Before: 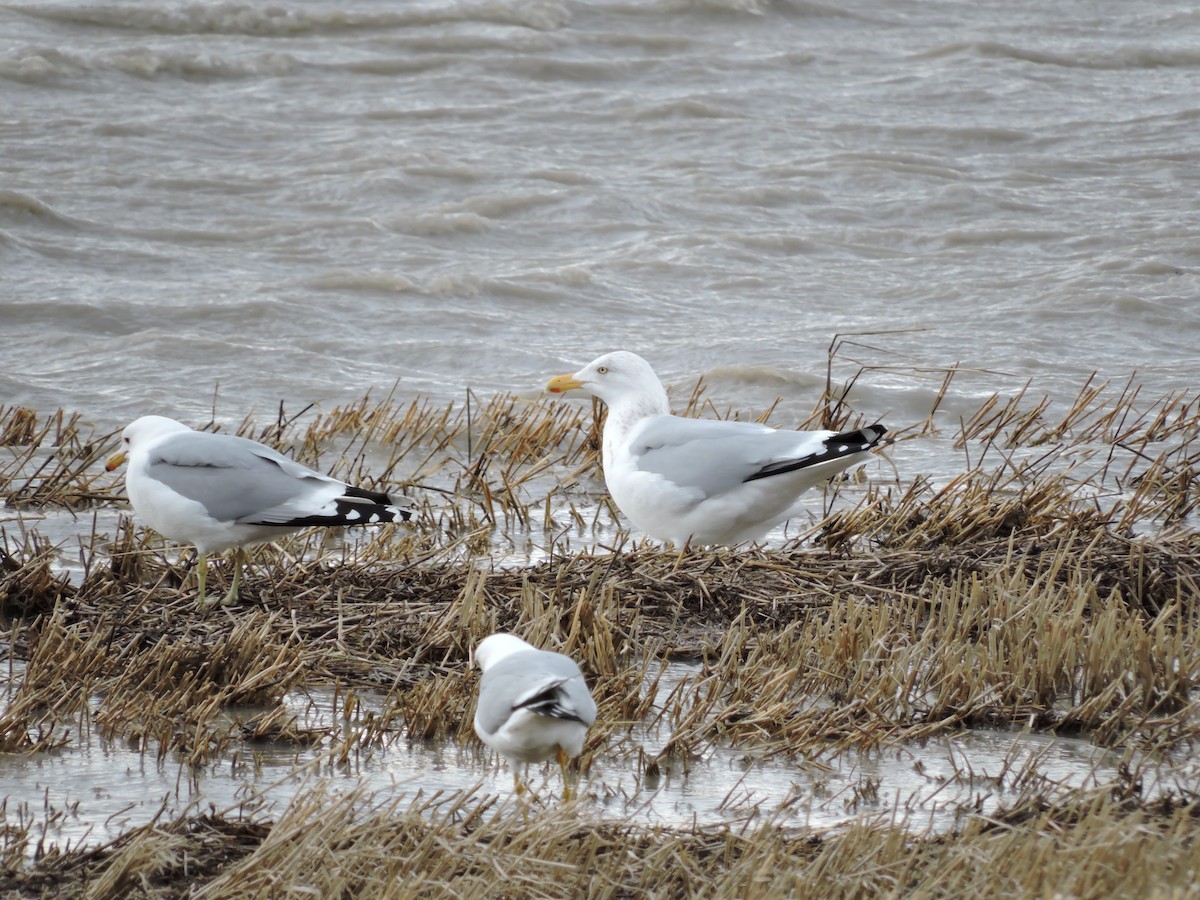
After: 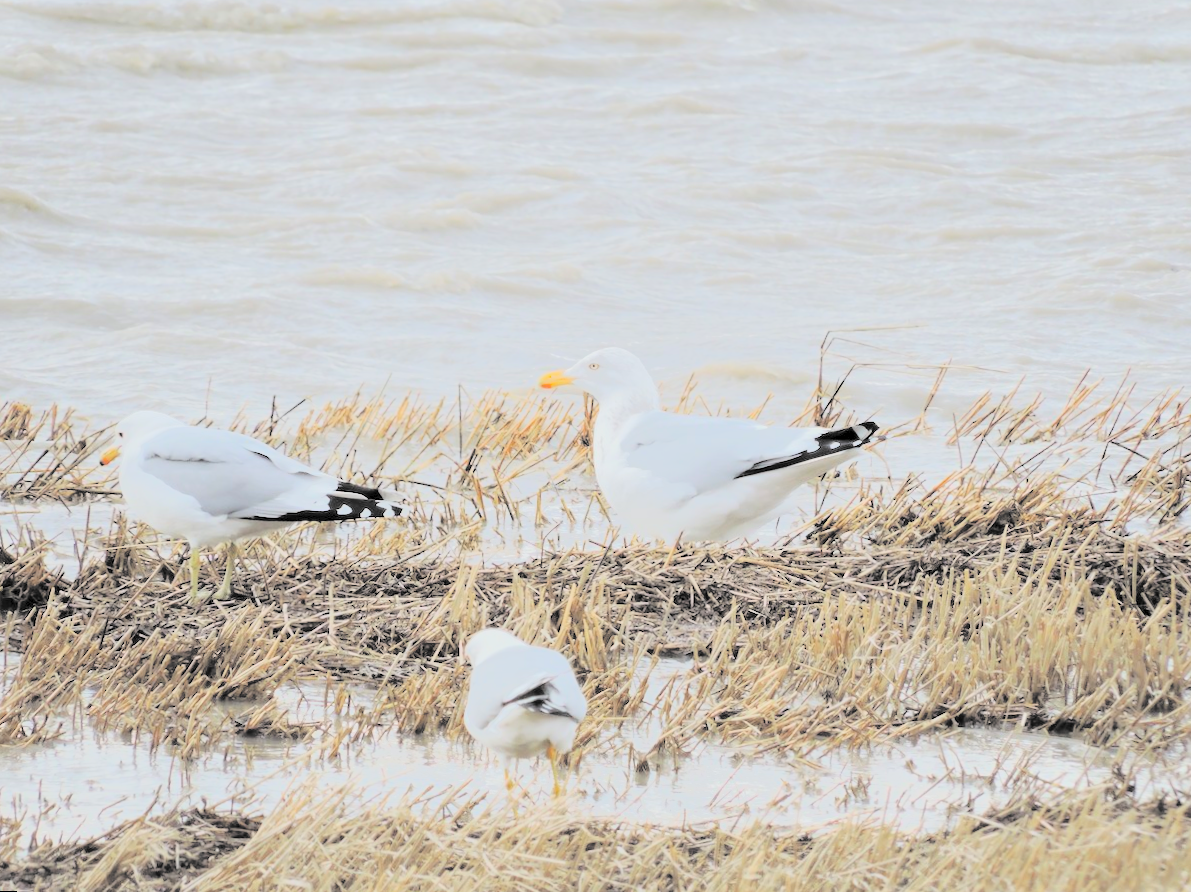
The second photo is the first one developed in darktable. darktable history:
filmic rgb: black relative exposure -7.6 EV, white relative exposure 4.64 EV, threshold 3 EV, target black luminance 0%, hardness 3.55, latitude 50.51%, contrast 1.033, highlights saturation mix 10%, shadows ↔ highlights balance -0.198%, color science v4 (2020), enable highlight reconstruction true
contrast equalizer: y [[0.5, 0.5, 0.472, 0.5, 0.5, 0.5], [0.5 ×6], [0.5 ×6], [0 ×6], [0 ×6]]
tone equalizer: -7 EV -0.63 EV, -6 EV 1 EV, -5 EV -0.45 EV, -4 EV 0.43 EV, -3 EV 0.41 EV, -2 EV 0.15 EV, -1 EV -0.15 EV, +0 EV -0.39 EV, smoothing diameter 25%, edges refinement/feathering 10, preserve details guided filter
rgb curve: curves: ch0 [(0, 0) (0.175, 0.154) (0.785, 0.663) (1, 1)]
rotate and perspective: rotation 0.192°, lens shift (horizontal) -0.015, crop left 0.005, crop right 0.996, crop top 0.006, crop bottom 0.99
exposure: black level correction 0, exposure 0.2 EV, compensate exposure bias true, compensate highlight preservation false
contrast brightness saturation: brightness 1
shadows and highlights: radius 334.93, shadows 63.48, highlights 6.06, compress 87.7%, highlights color adjustment 39.73%, soften with gaussian
